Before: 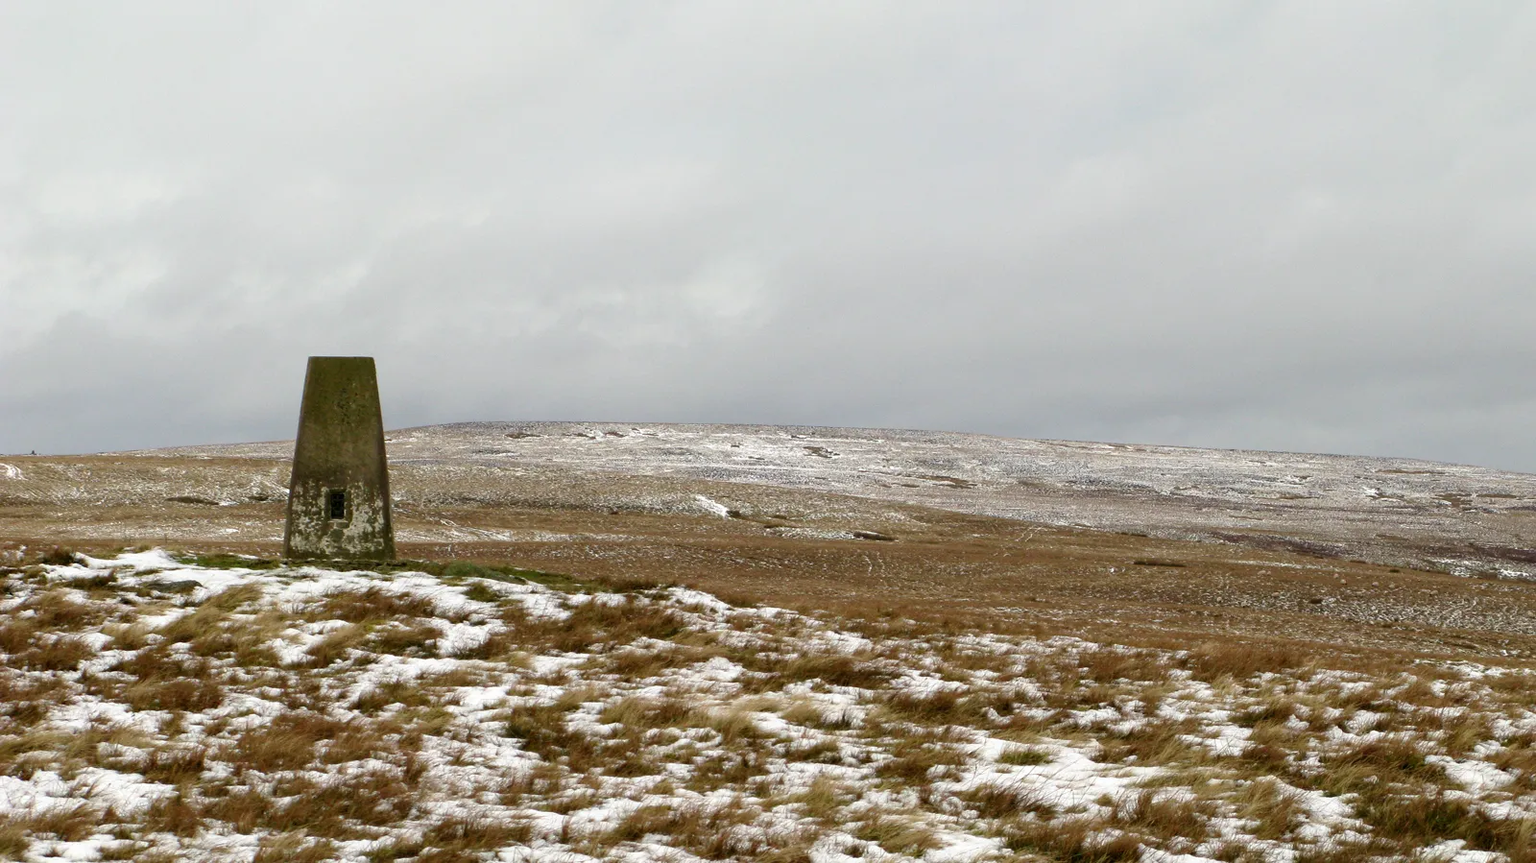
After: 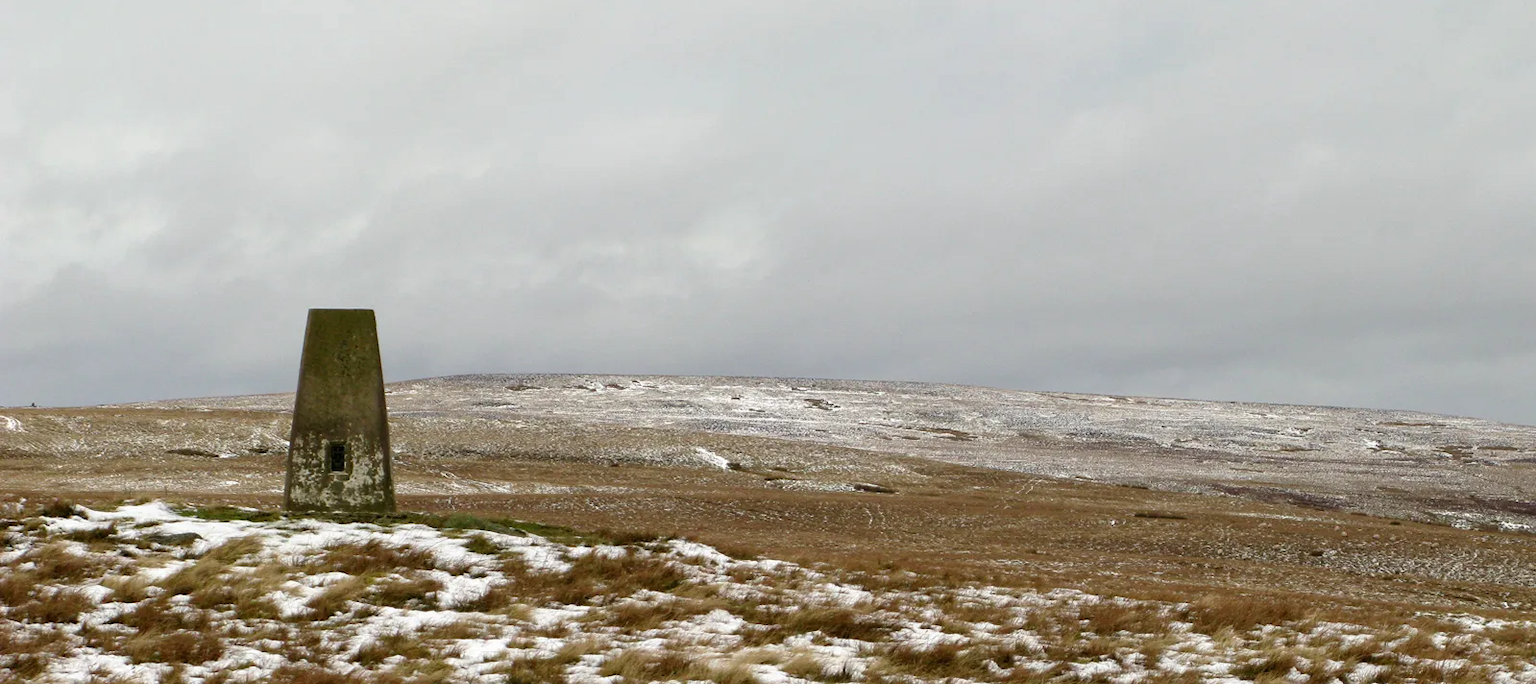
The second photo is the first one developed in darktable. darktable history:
shadows and highlights: shadows 37.27, highlights -28.18, soften with gaussian
crop and rotate: top 5.667%, bottom 14.937%
